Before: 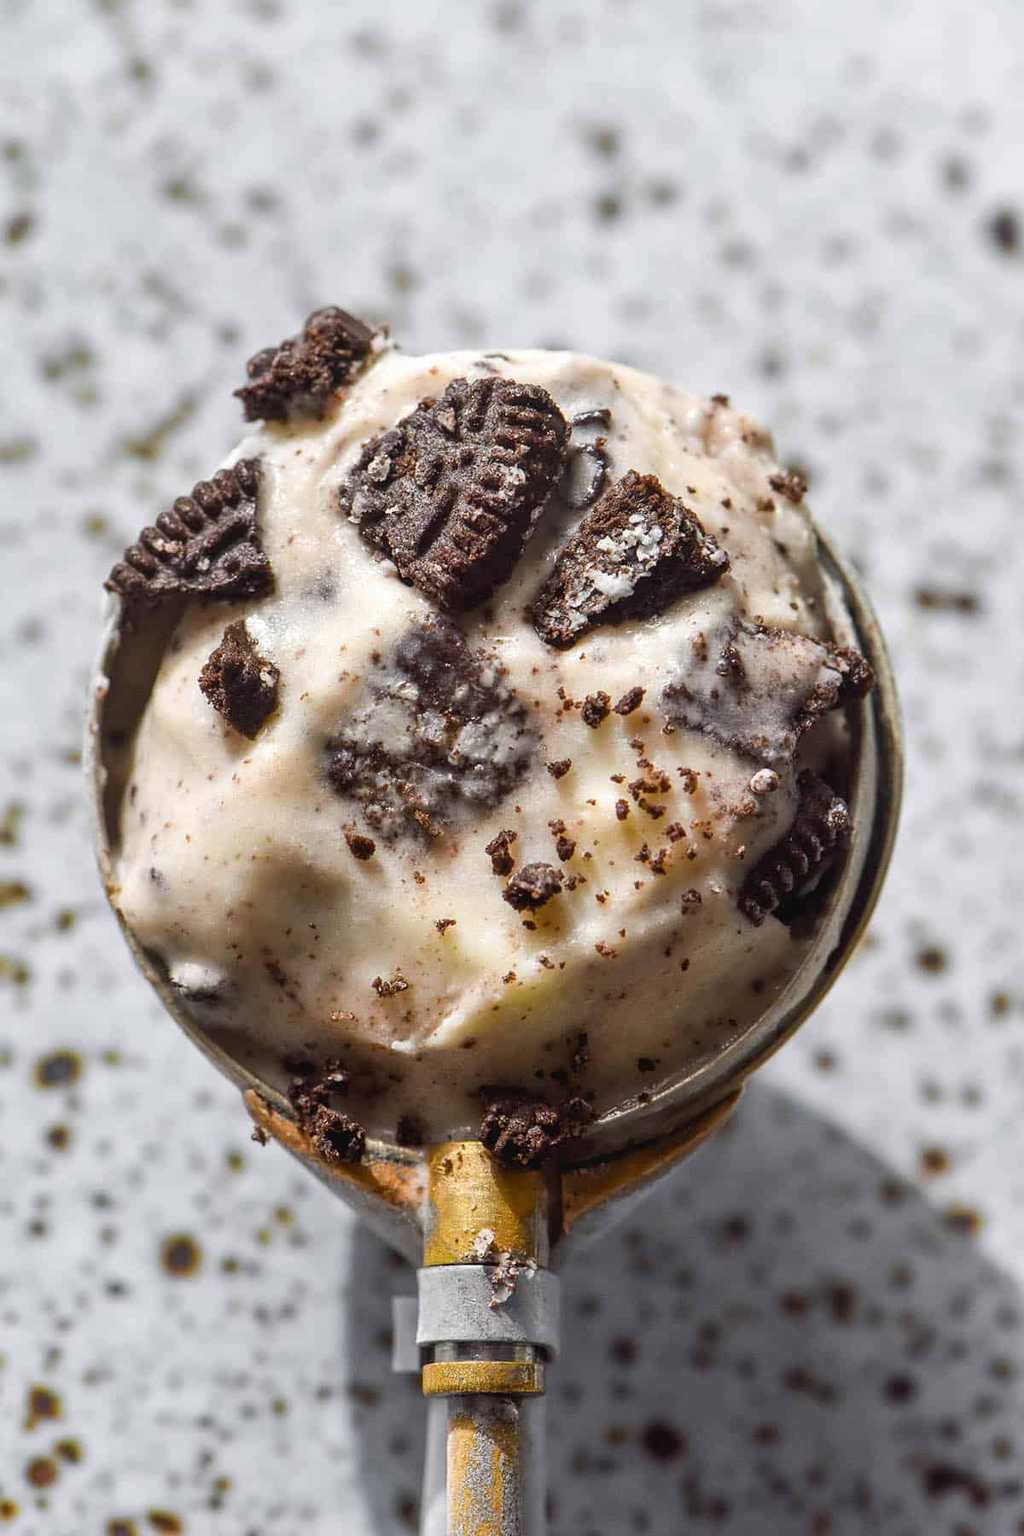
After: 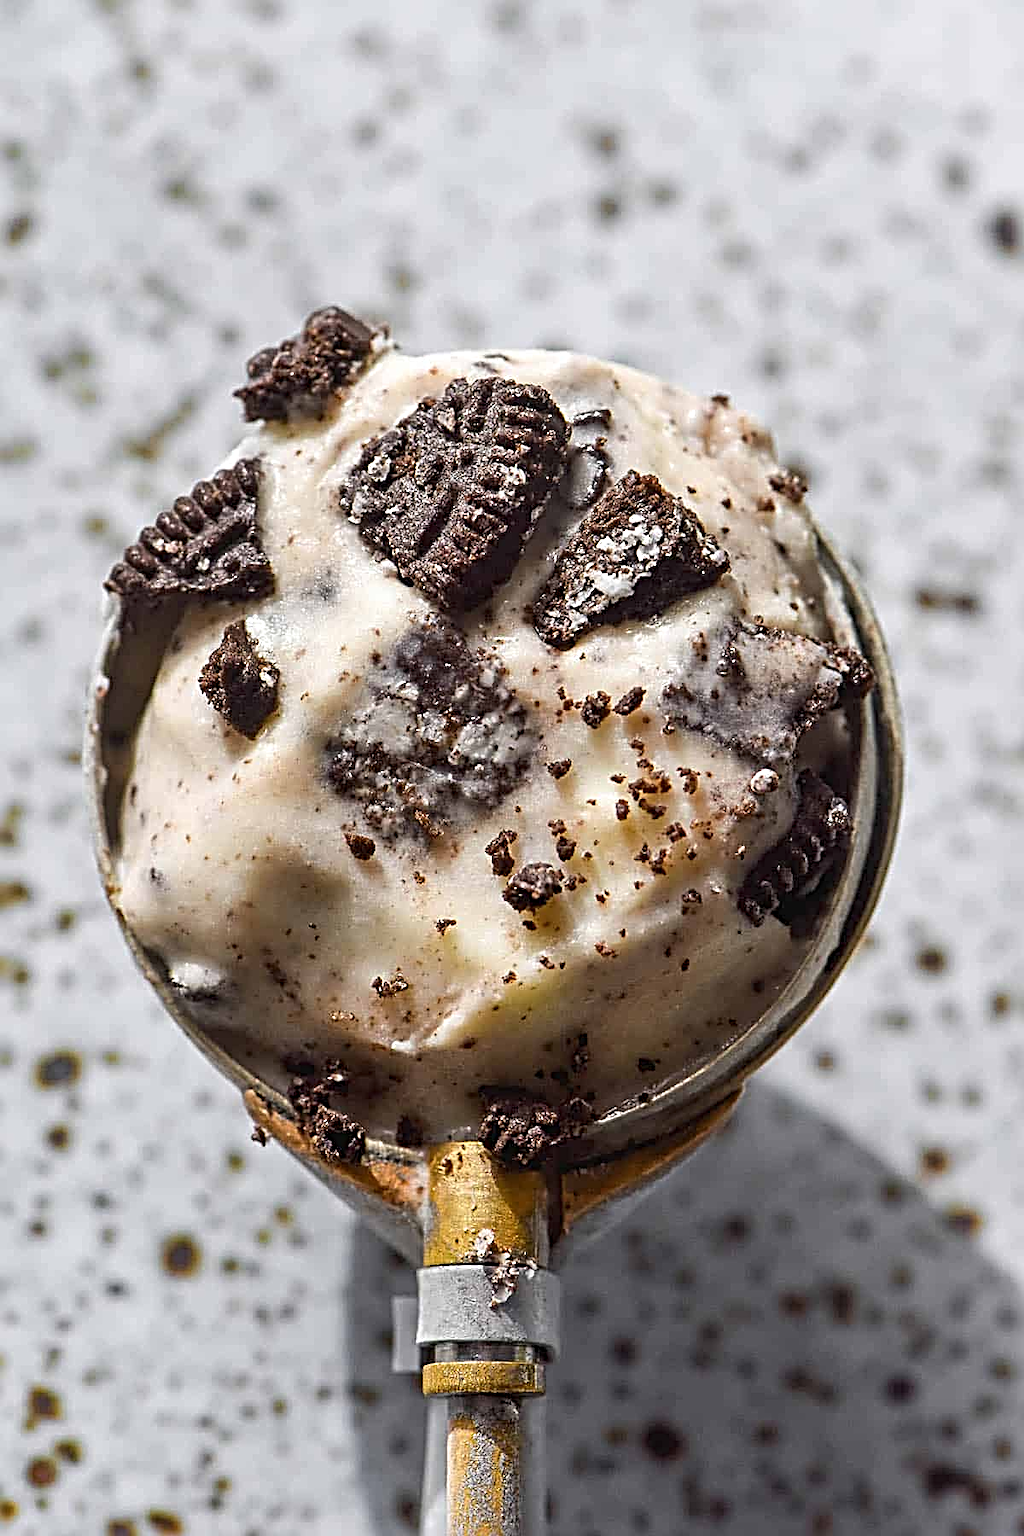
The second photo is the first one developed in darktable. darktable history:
sharpen: radius 3.729, amount 0.928
